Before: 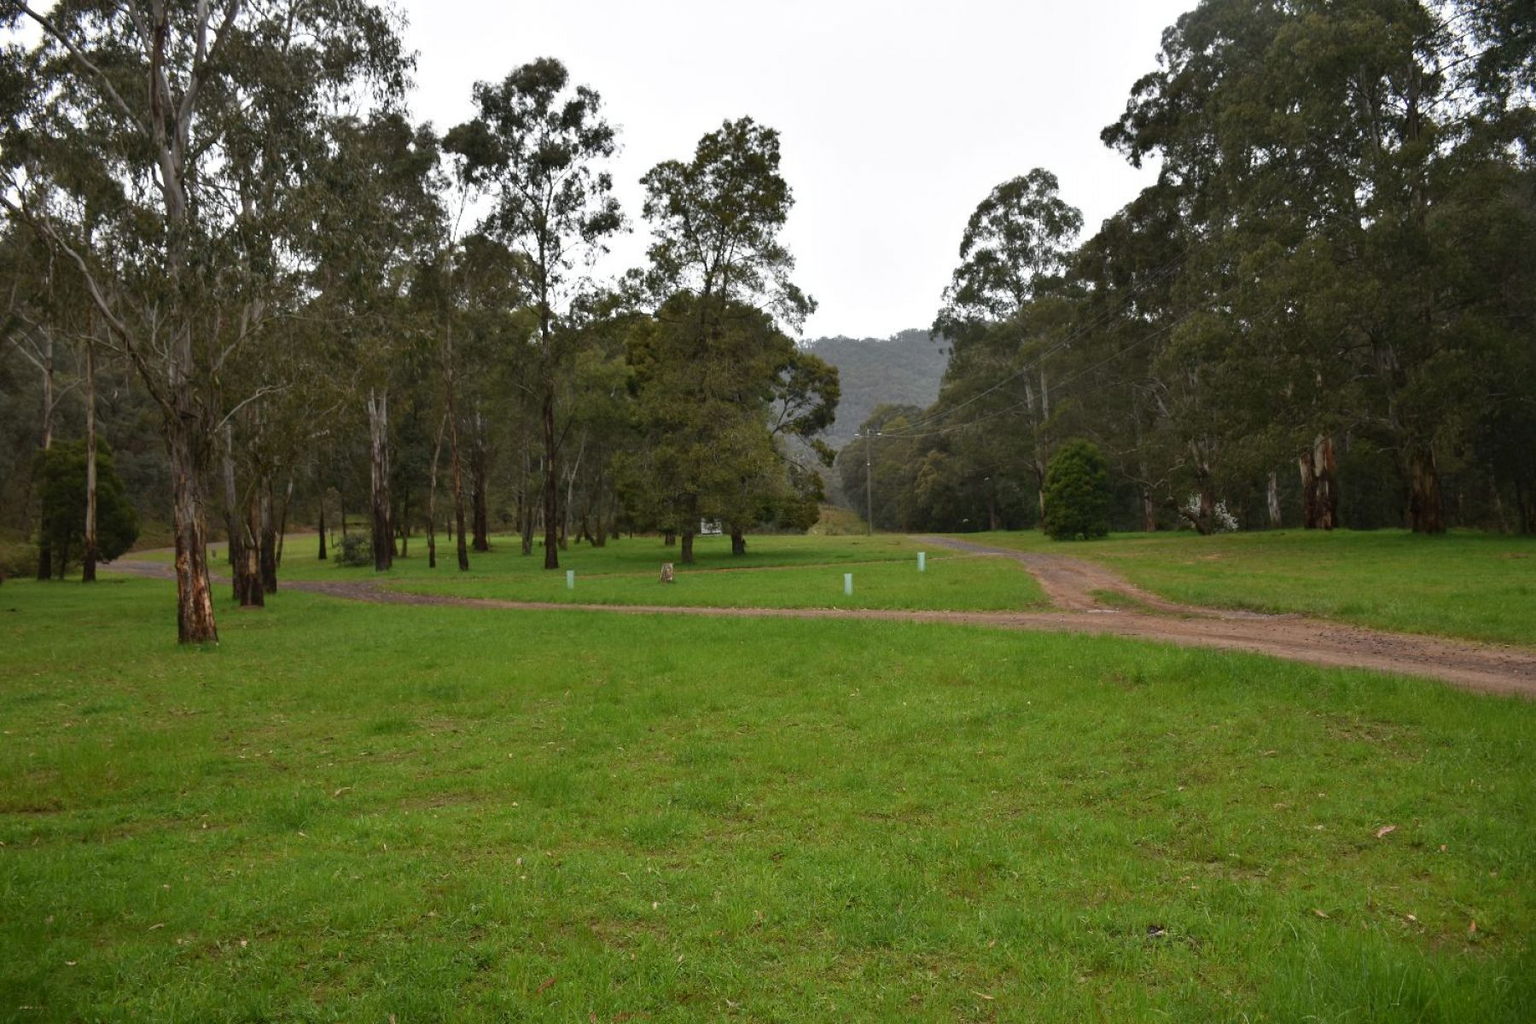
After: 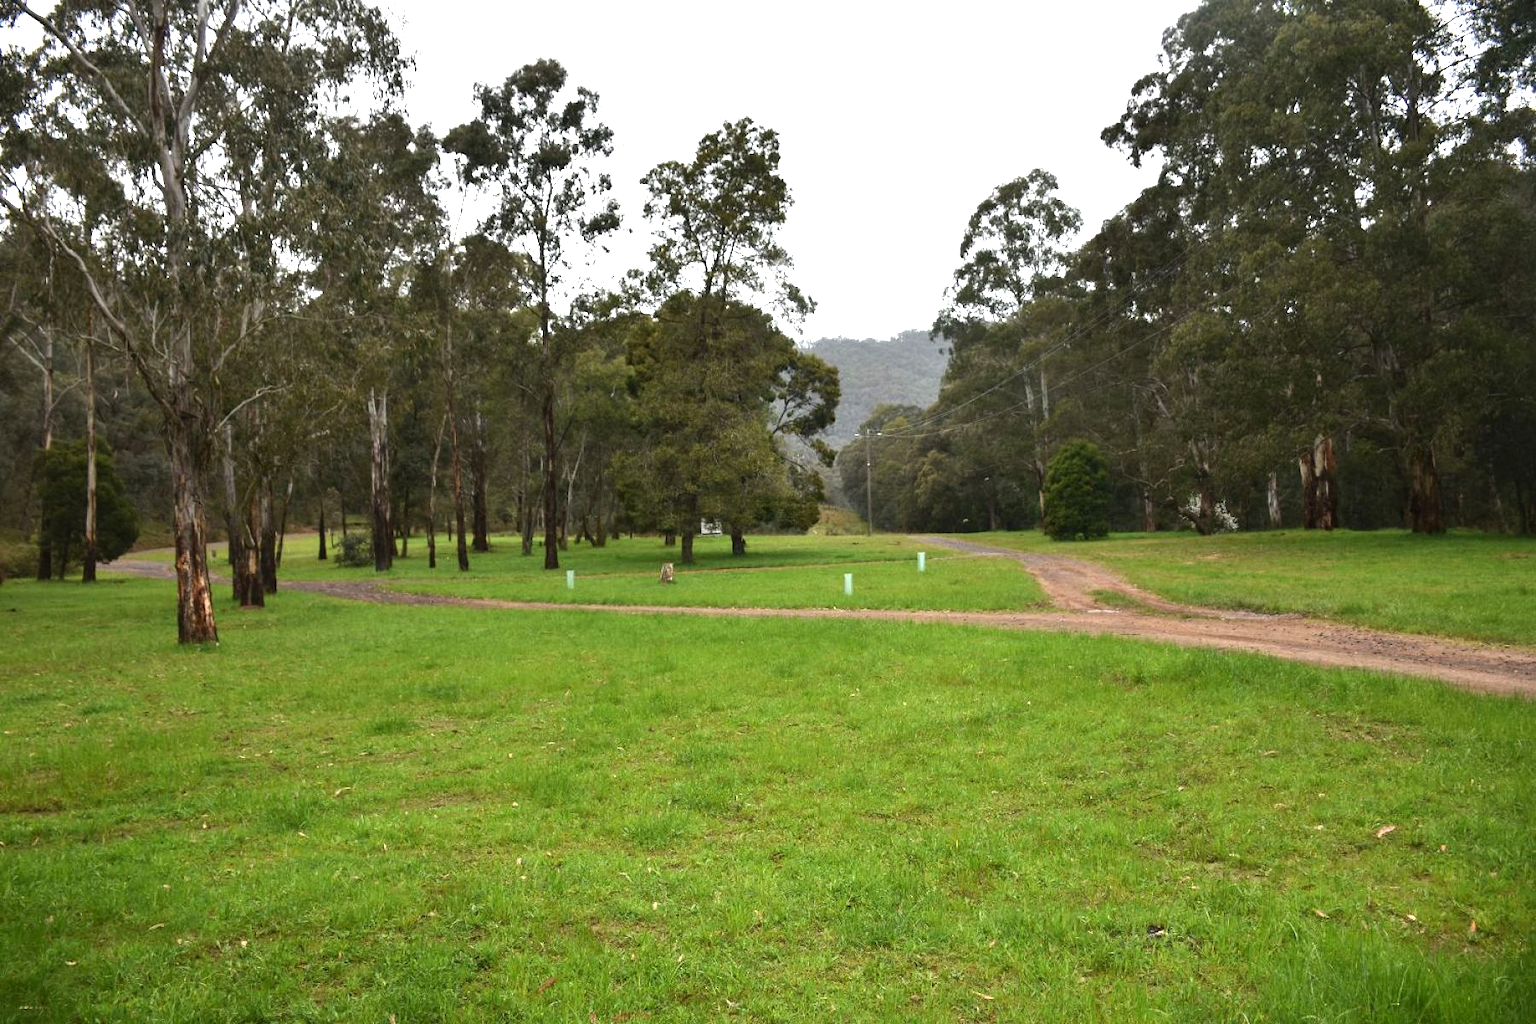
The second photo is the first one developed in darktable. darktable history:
exposure: black level correction 0, exposure 0.7 EV, compensate exposure bias true, compensate highlight preservation false
tone equalizer: -8 EV -0.417 EV, -7 EV -0.389 EV, -6 EV -0.333 EV, -5 EV -0.222 EV, -3 EV 0.222 EV, -2 EV 0.333 EV, -1 EV 0.389 EV, +0 EV 0.417 EV, edges refinement/feathering 500, mask exposure compensation -1.57 EV, preserve details no
